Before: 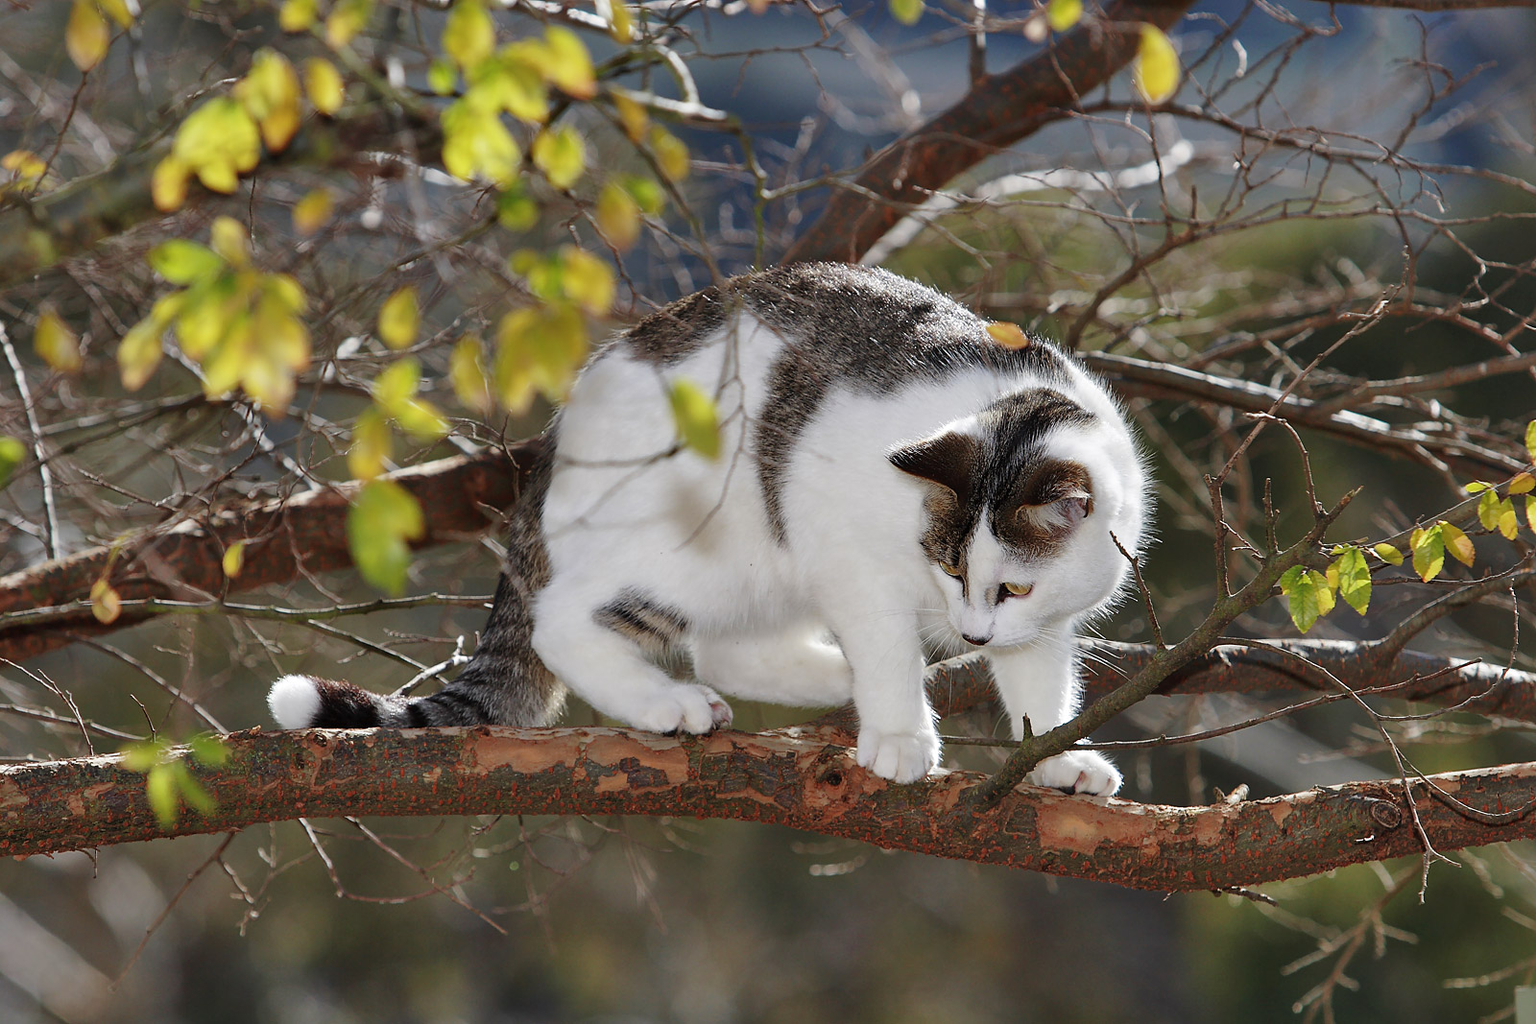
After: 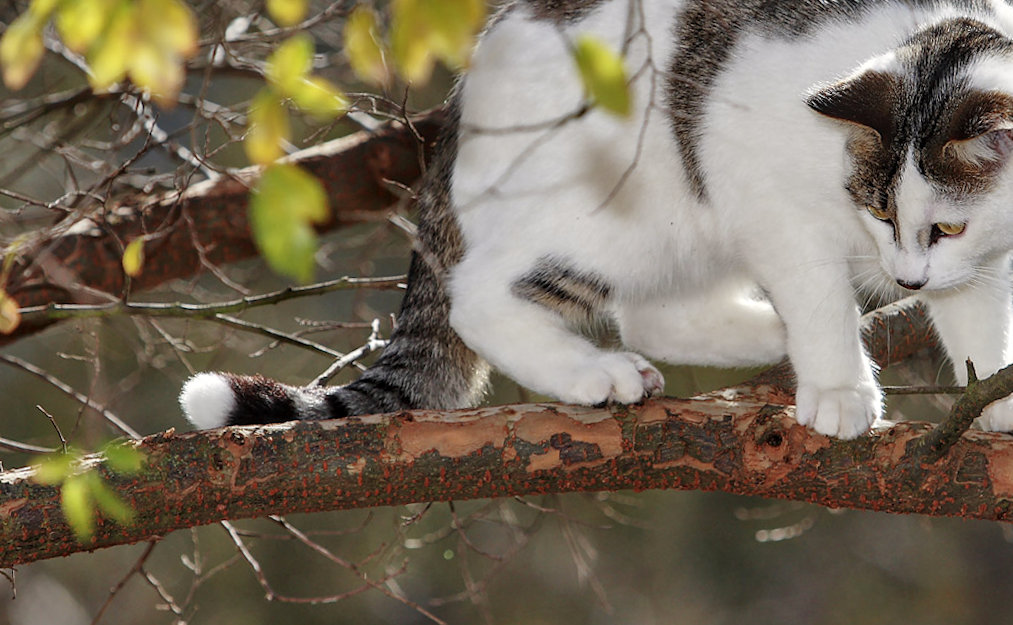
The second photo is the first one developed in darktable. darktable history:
rotate and perspective: rotation -5°, crop left 0.05, crop right 0.952, crop top 0.11, crop bottom 0.89
white balance: red 1.009, blue 0.985
local contrast: on, module defaults
crop and rotate: angle -0.82°, left 3.85%, top 31.828%, right 27.992%
